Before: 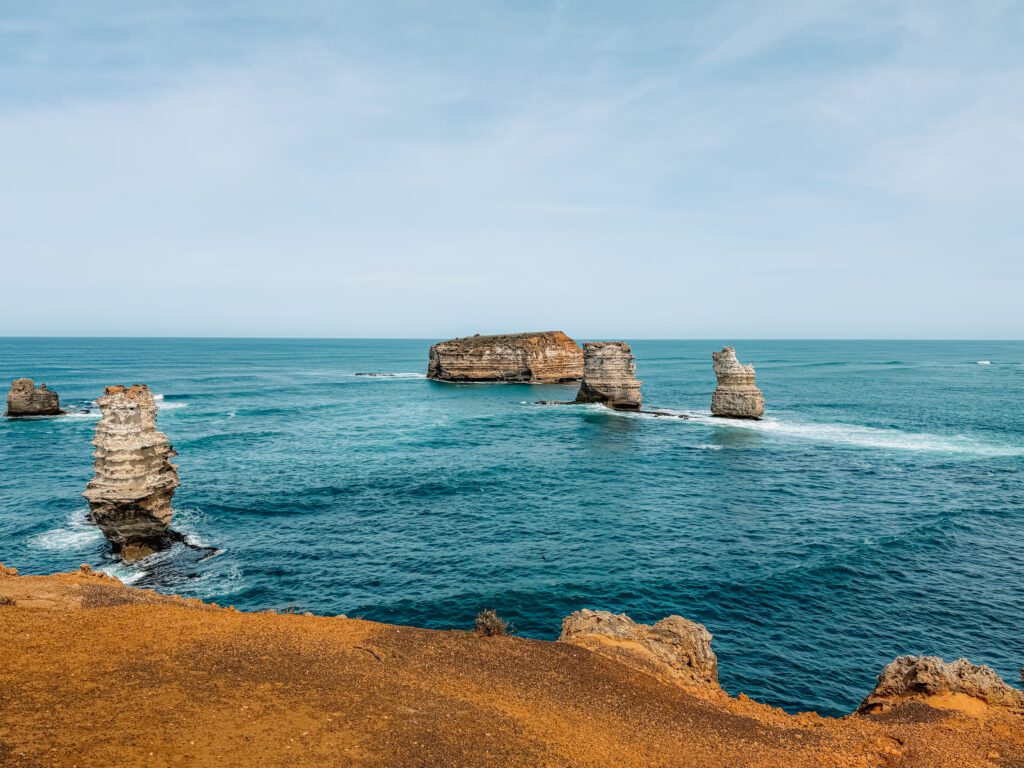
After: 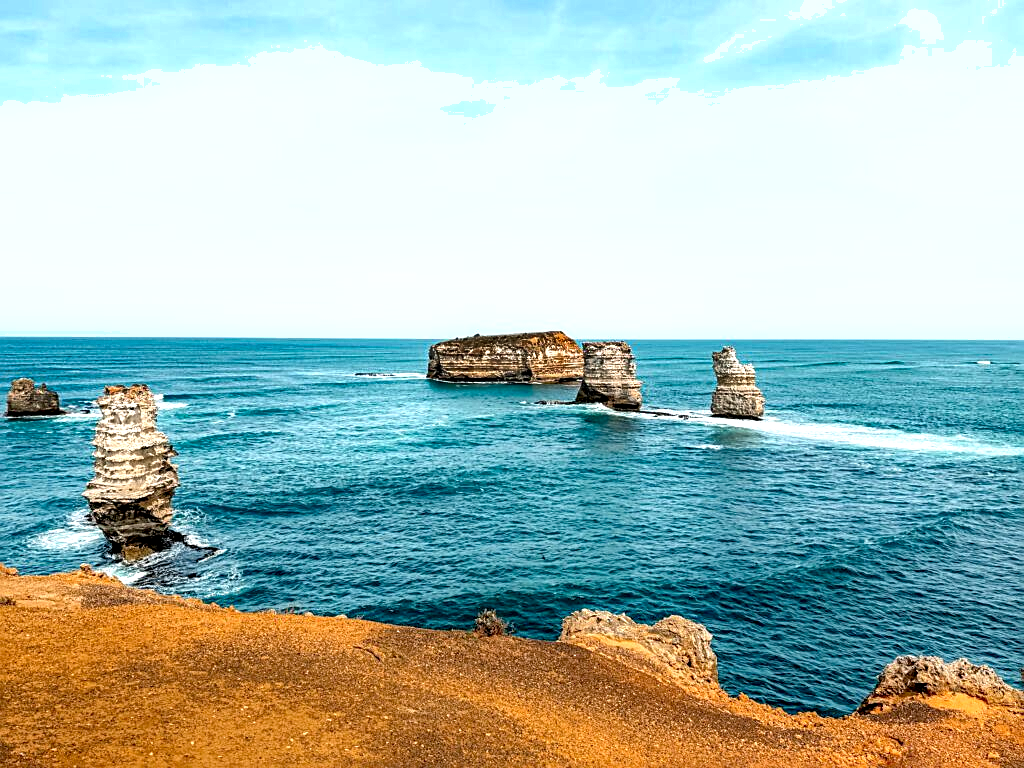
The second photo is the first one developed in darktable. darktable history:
tone equalizer: -8 EV -0.789 EV, -7 EV -0.686 EV, -6 EV -0.594 EV, -5 EV -0.375 EV, -3 EV 0.395 EV, -2 EV 0.6 EV, -1 EV 0.676 EV, +0 EV 0.752 EV
shadows and highlights: soften with gaussian
exposure: black level correction 0.007, exposure 0.098 EV, compensate exposure bias true, compensate highlight preservation false
sharpen: on, module defaults
